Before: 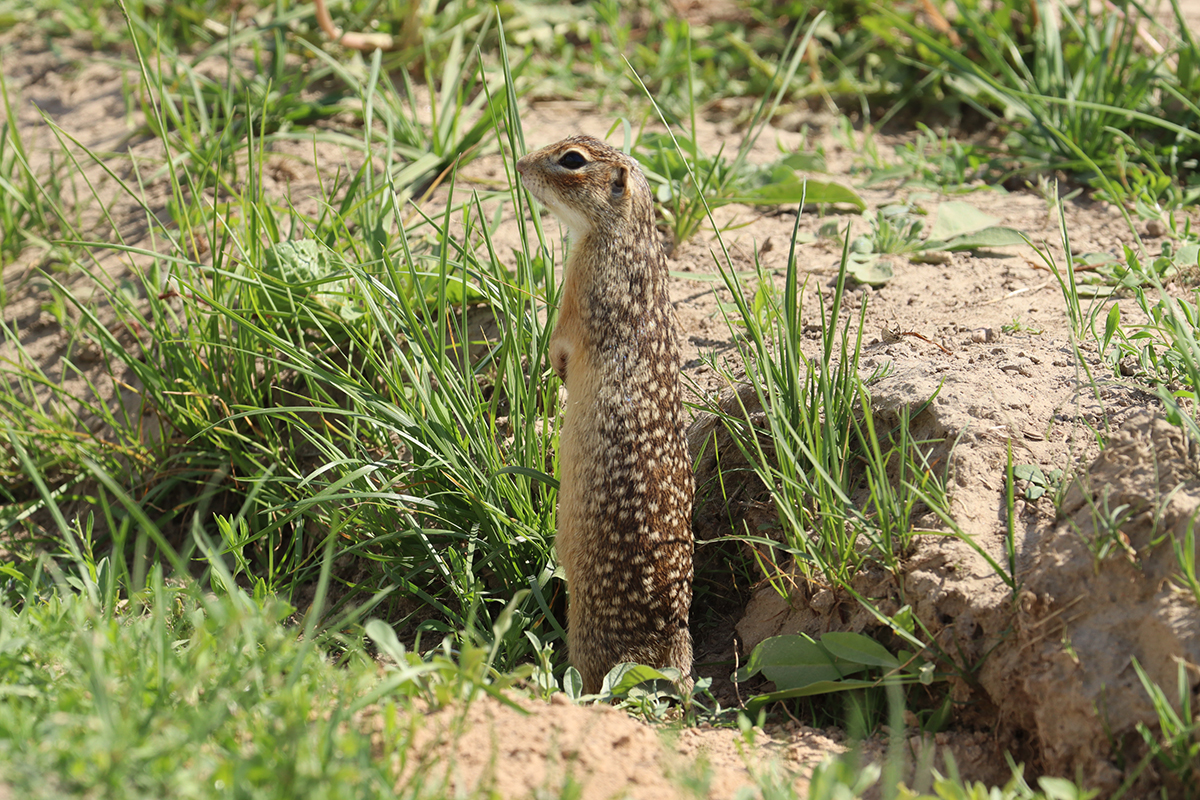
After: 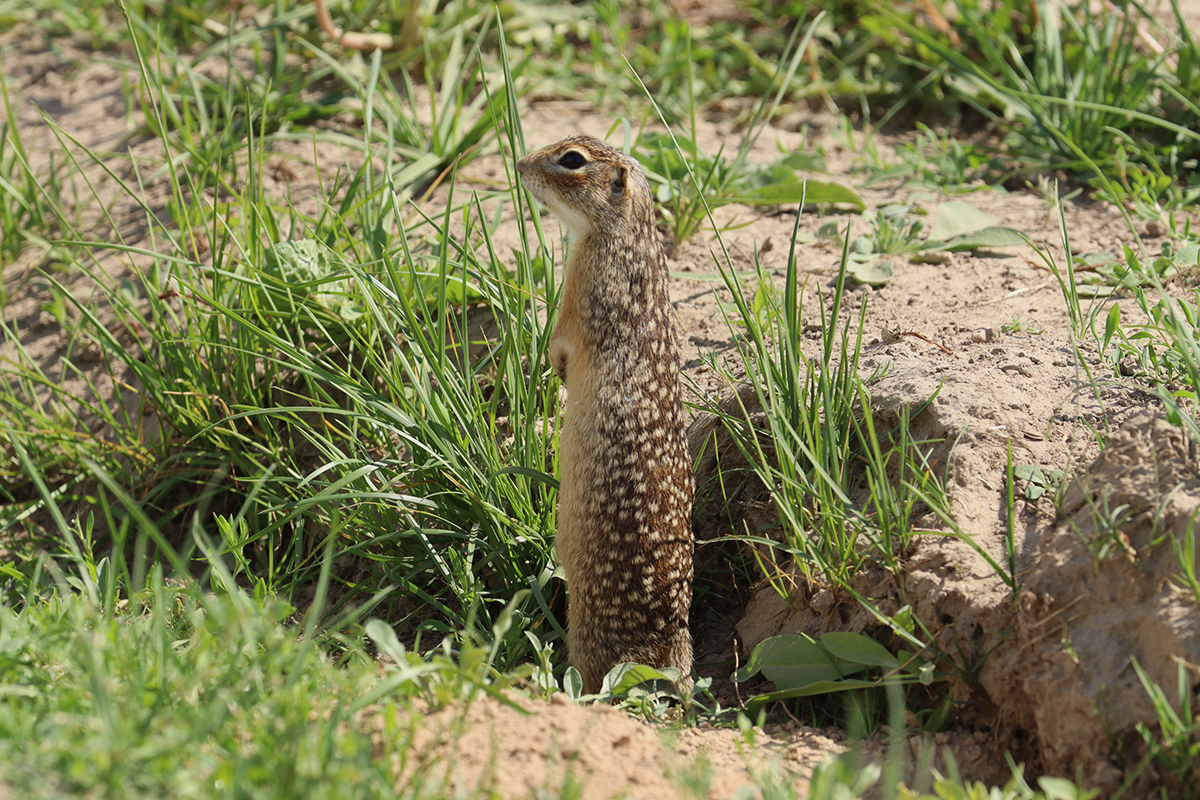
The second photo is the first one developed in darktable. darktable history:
exposure: exposure -0.177 EV, compensate highlight preservation false
